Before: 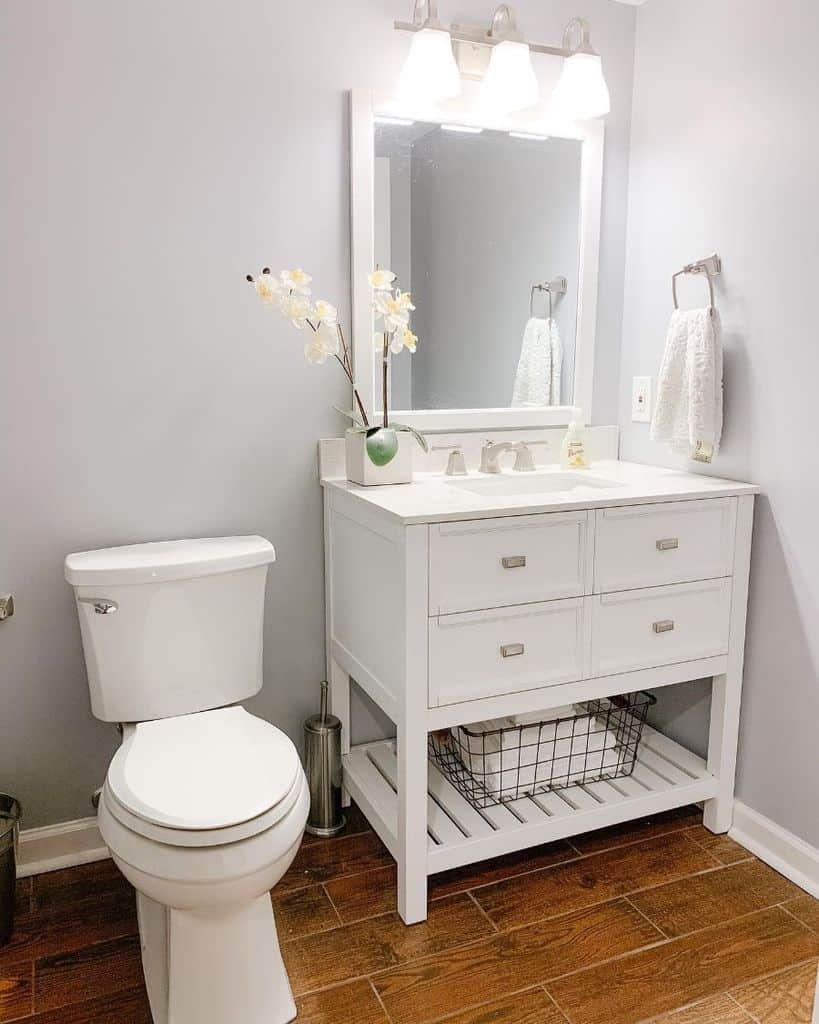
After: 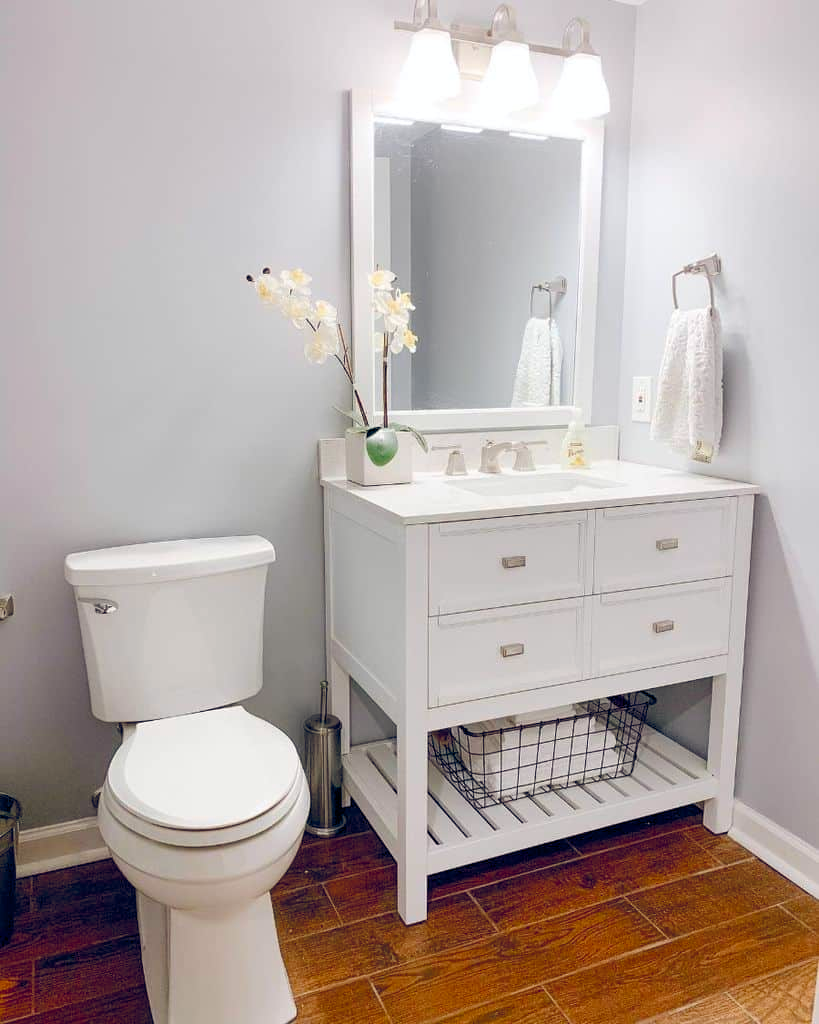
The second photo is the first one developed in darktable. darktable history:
color balance rgb: global offset › chroma 0.249%, global offset › hue 256.28°, linear chroma grading › global chroma 17.038%, perceptual saturation grading › global saturation 20%, perceptual saturation grading › highlights -25.778%, perceptual saturation grading › shadows 24.214%
